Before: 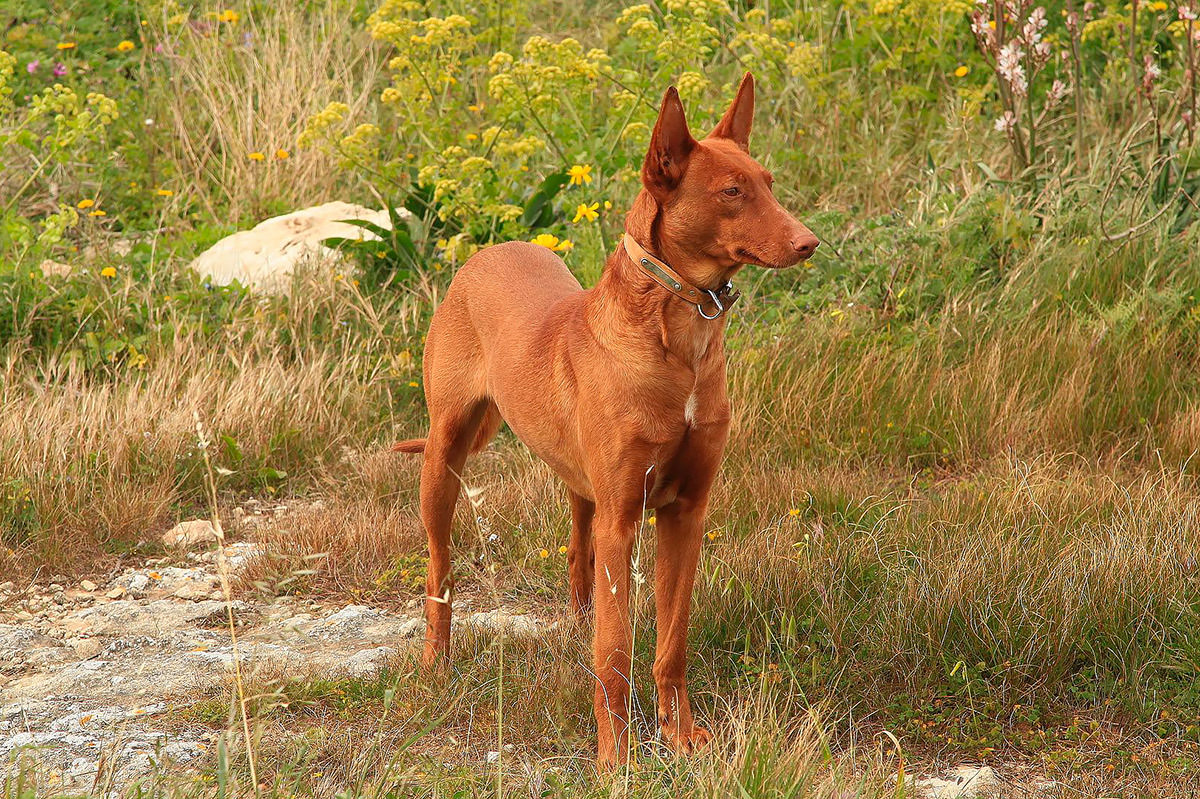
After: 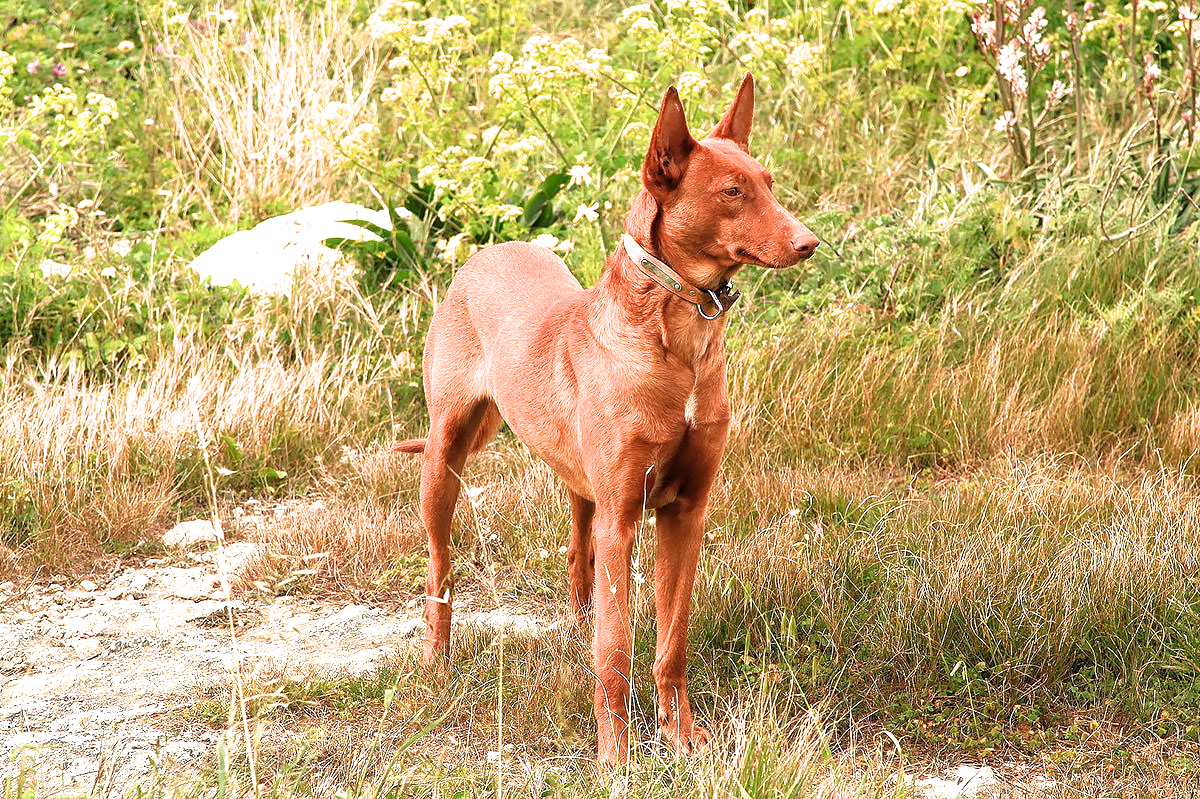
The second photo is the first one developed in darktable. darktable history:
exposure: black level correction 0, exposure 0.699 EV, compensate highlight preservation false
filmic rgb: black relative exposure -8.29 EV, white relative exposure 2.2 EV, target white luminance 99.942%, hardness 7.07, latitude 74.97%, contrast 1.321, highlights saturation mix -1.61%, shadows ↔ highlights balance 30.56%
